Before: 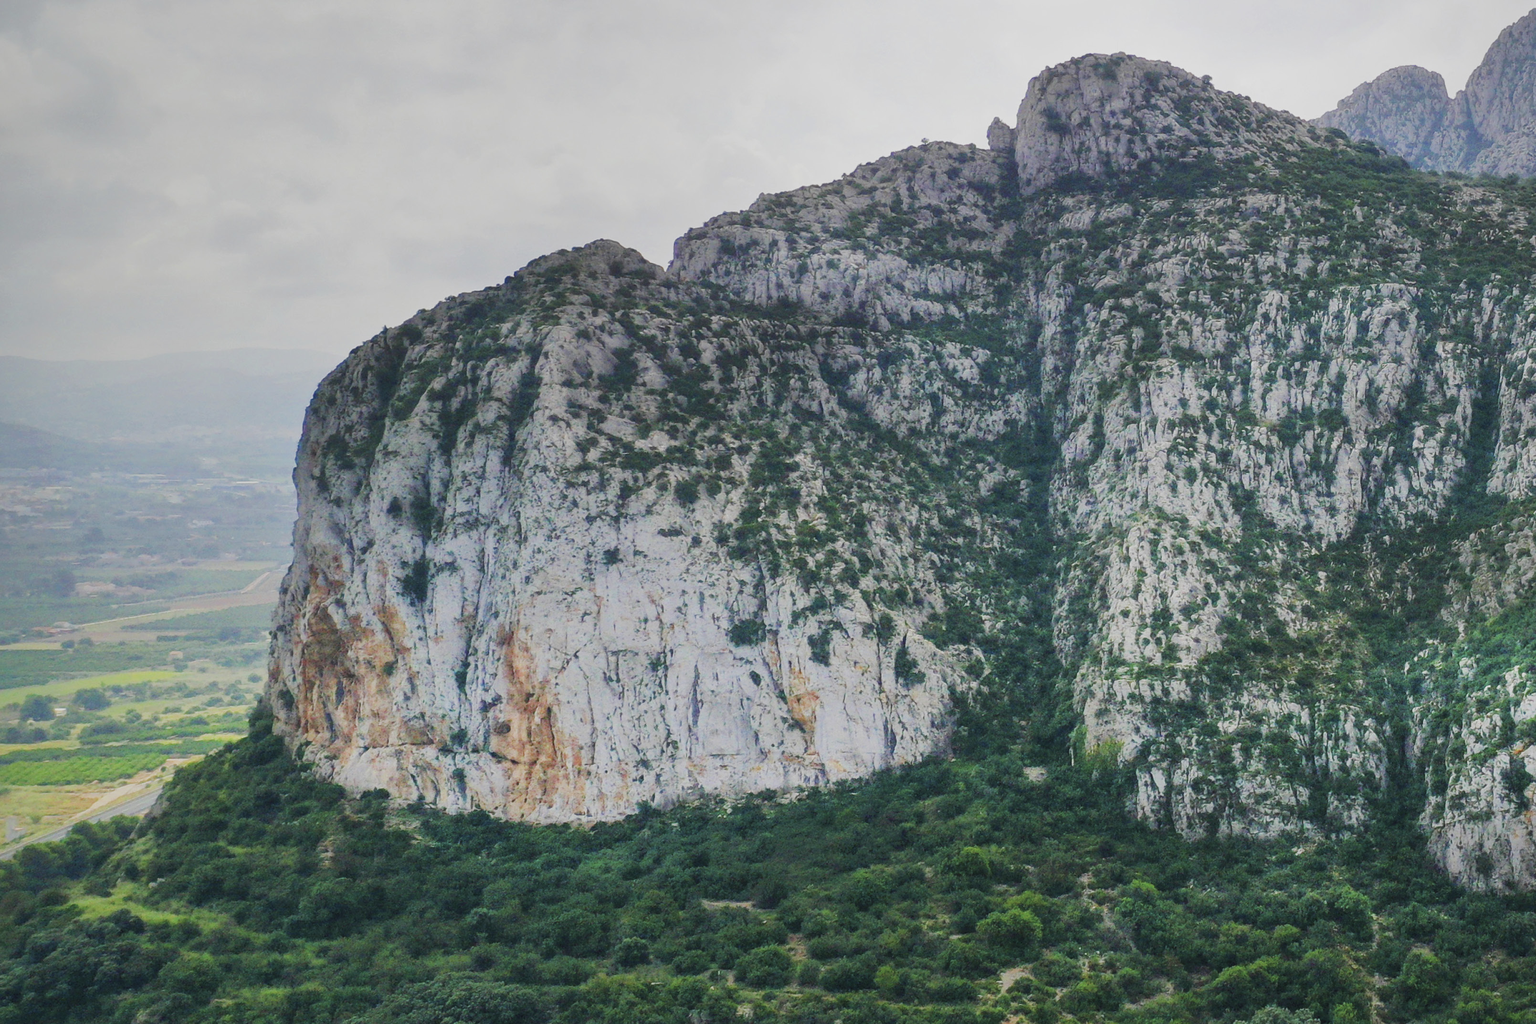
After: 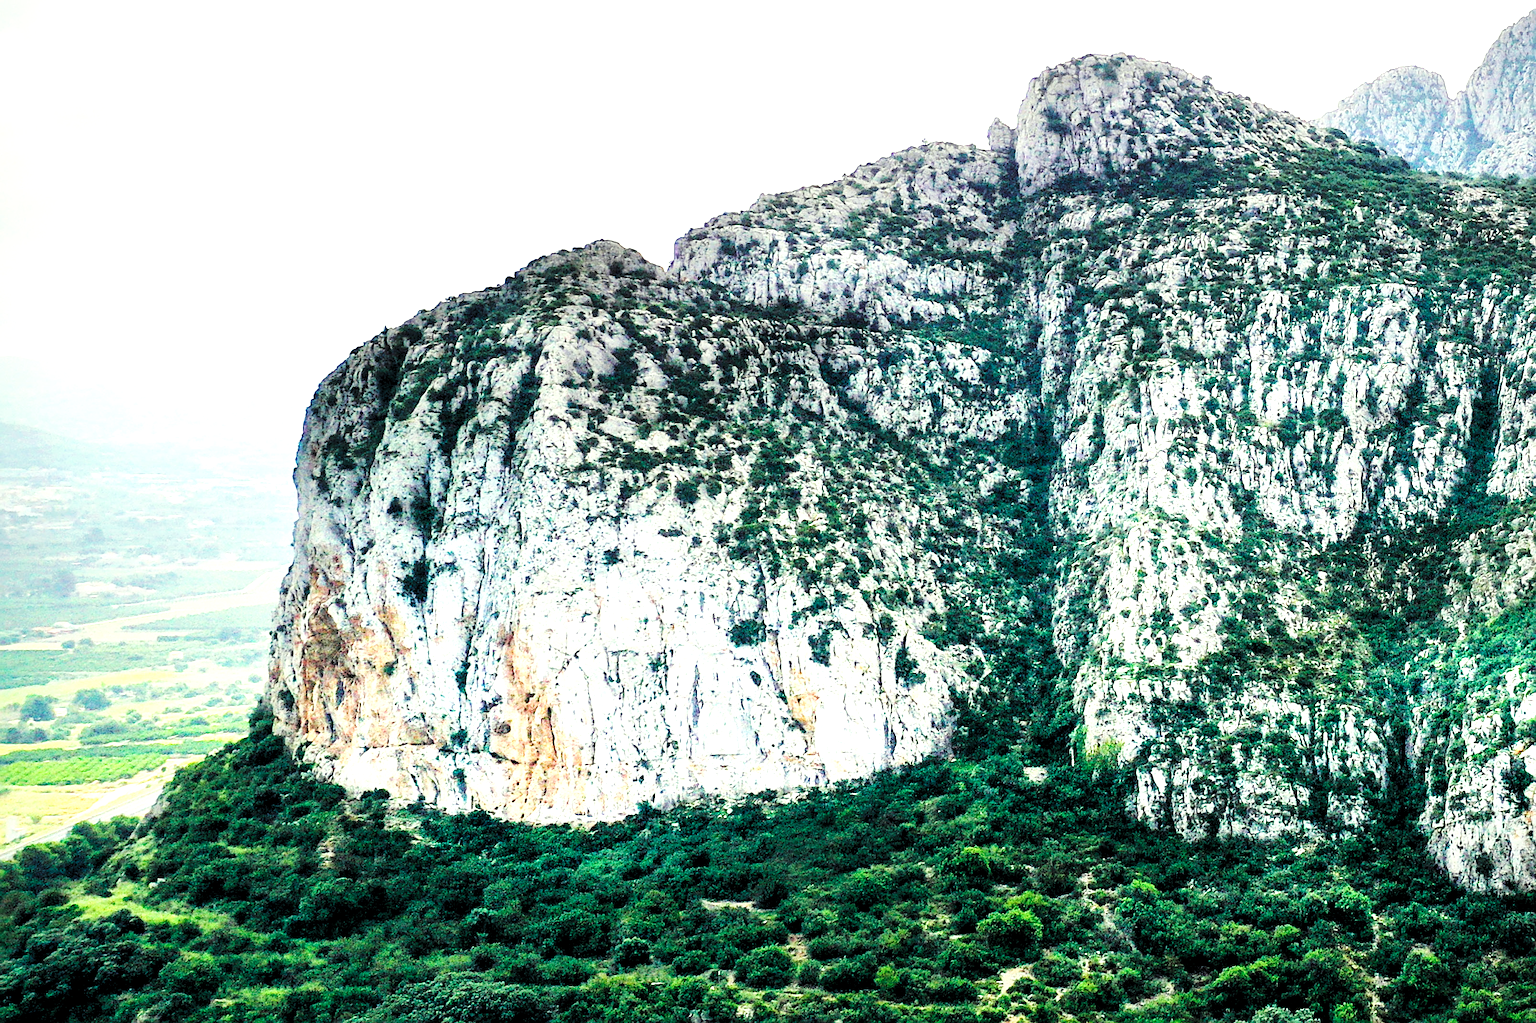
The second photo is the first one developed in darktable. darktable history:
color correction: highlights a* -4.28, highlights b* 6.53
base curve: curves: ch0 [(0, 0.003) (0.001, 0.002) (0.006, 0.004) (0.02, 0.022) (0.048, 0.086) (0.094, 0.234) (0.162, 0.431) (0.258, 0.629) (0.385, 0.8) (0.548, 0.918) (0.751, 0.988) (1, 1)], preserve colors none
levels: levels [0.182, 0.542, 0.902]
sharpen: radius 3.119
